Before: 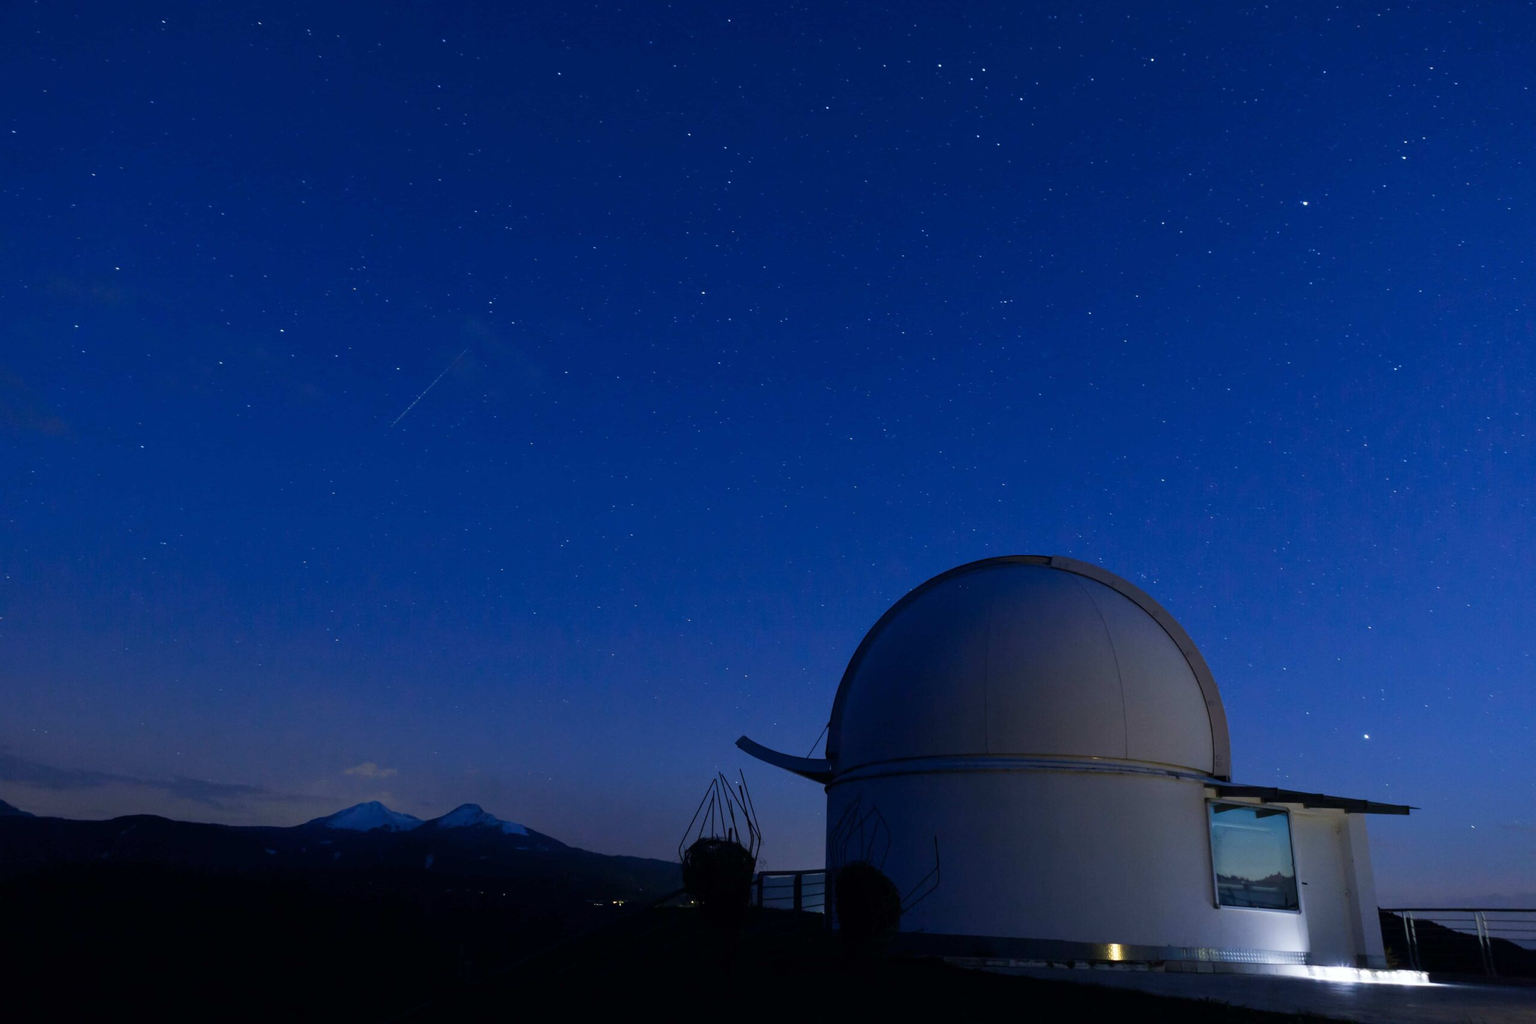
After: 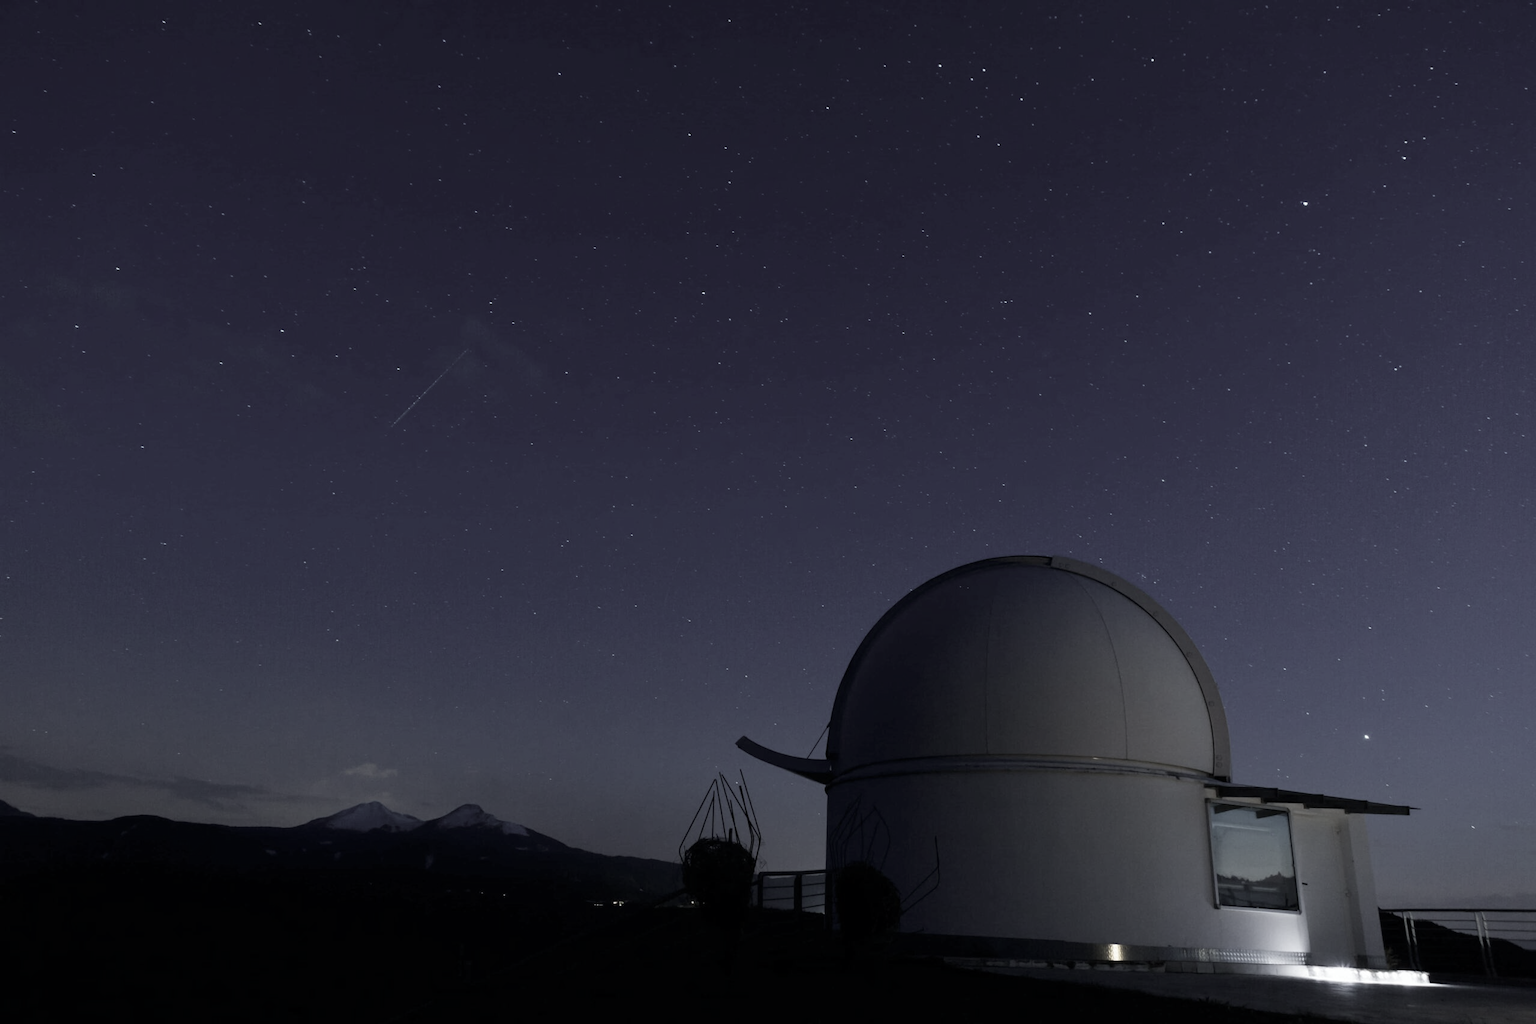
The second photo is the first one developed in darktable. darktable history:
color balance rgb: perceptual saturation grading › global saturation 20%, global vibrance 20%
color correction: saturation 0.2
